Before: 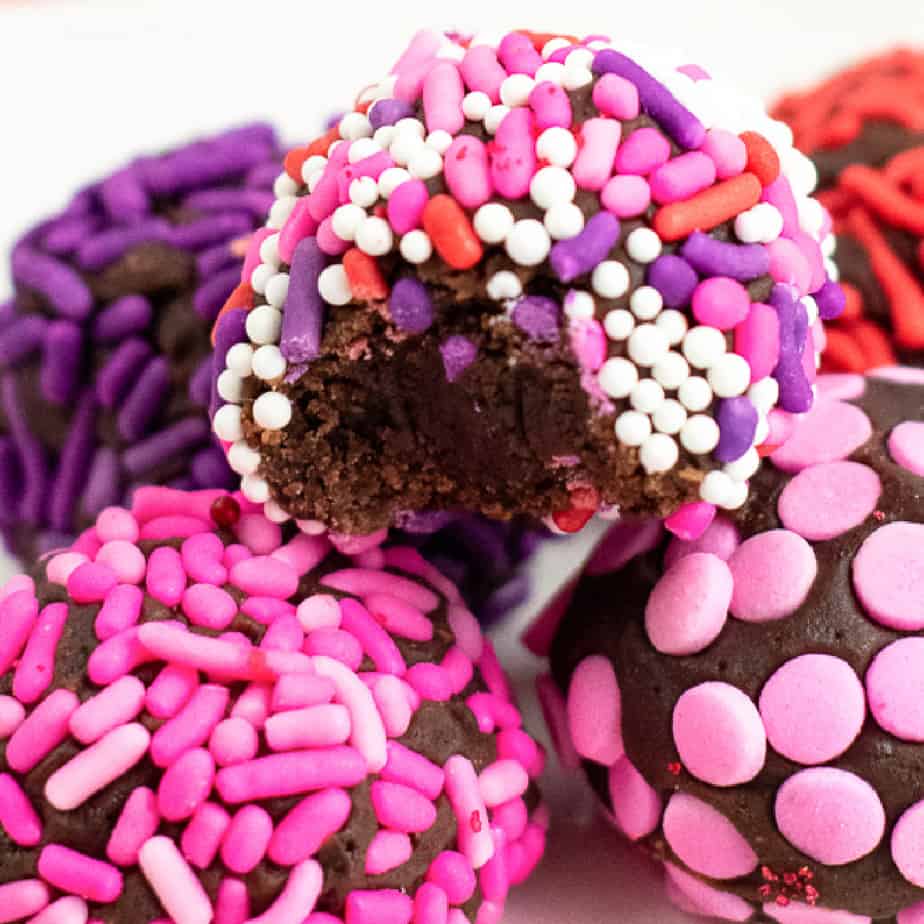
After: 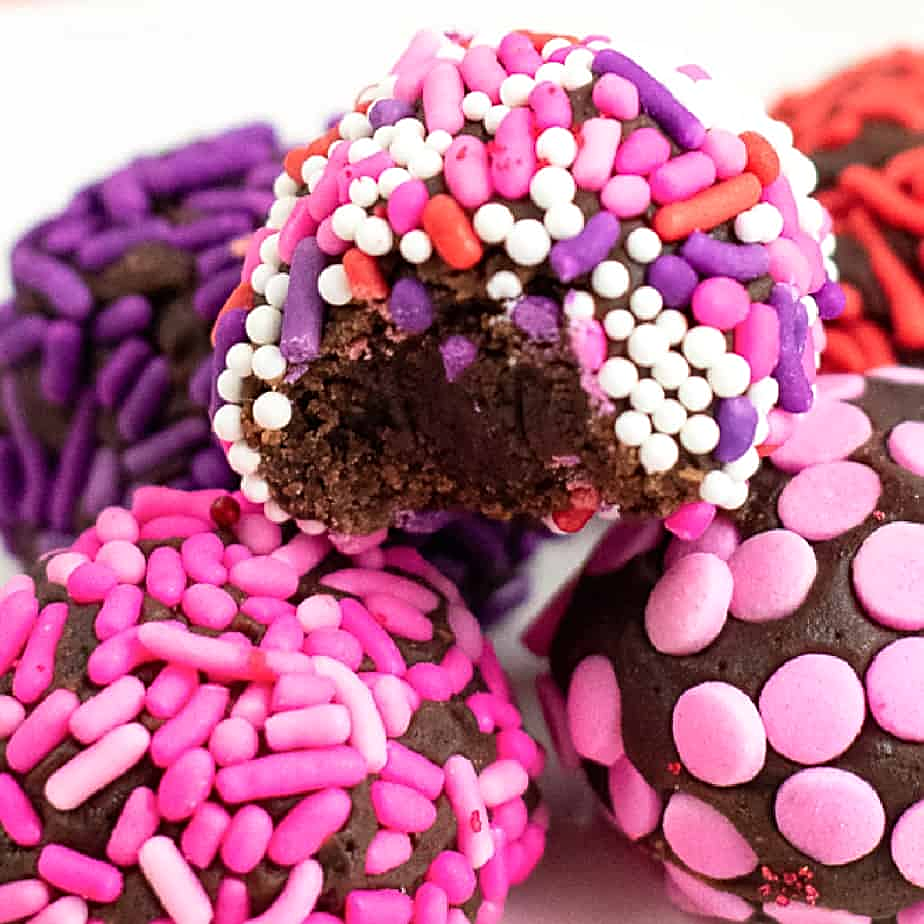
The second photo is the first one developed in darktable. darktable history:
sharpen: on, module defaults
shadows and highlights: shadows 12, white point adjustment 1.2, highlights -0.36, soften with gaussian
